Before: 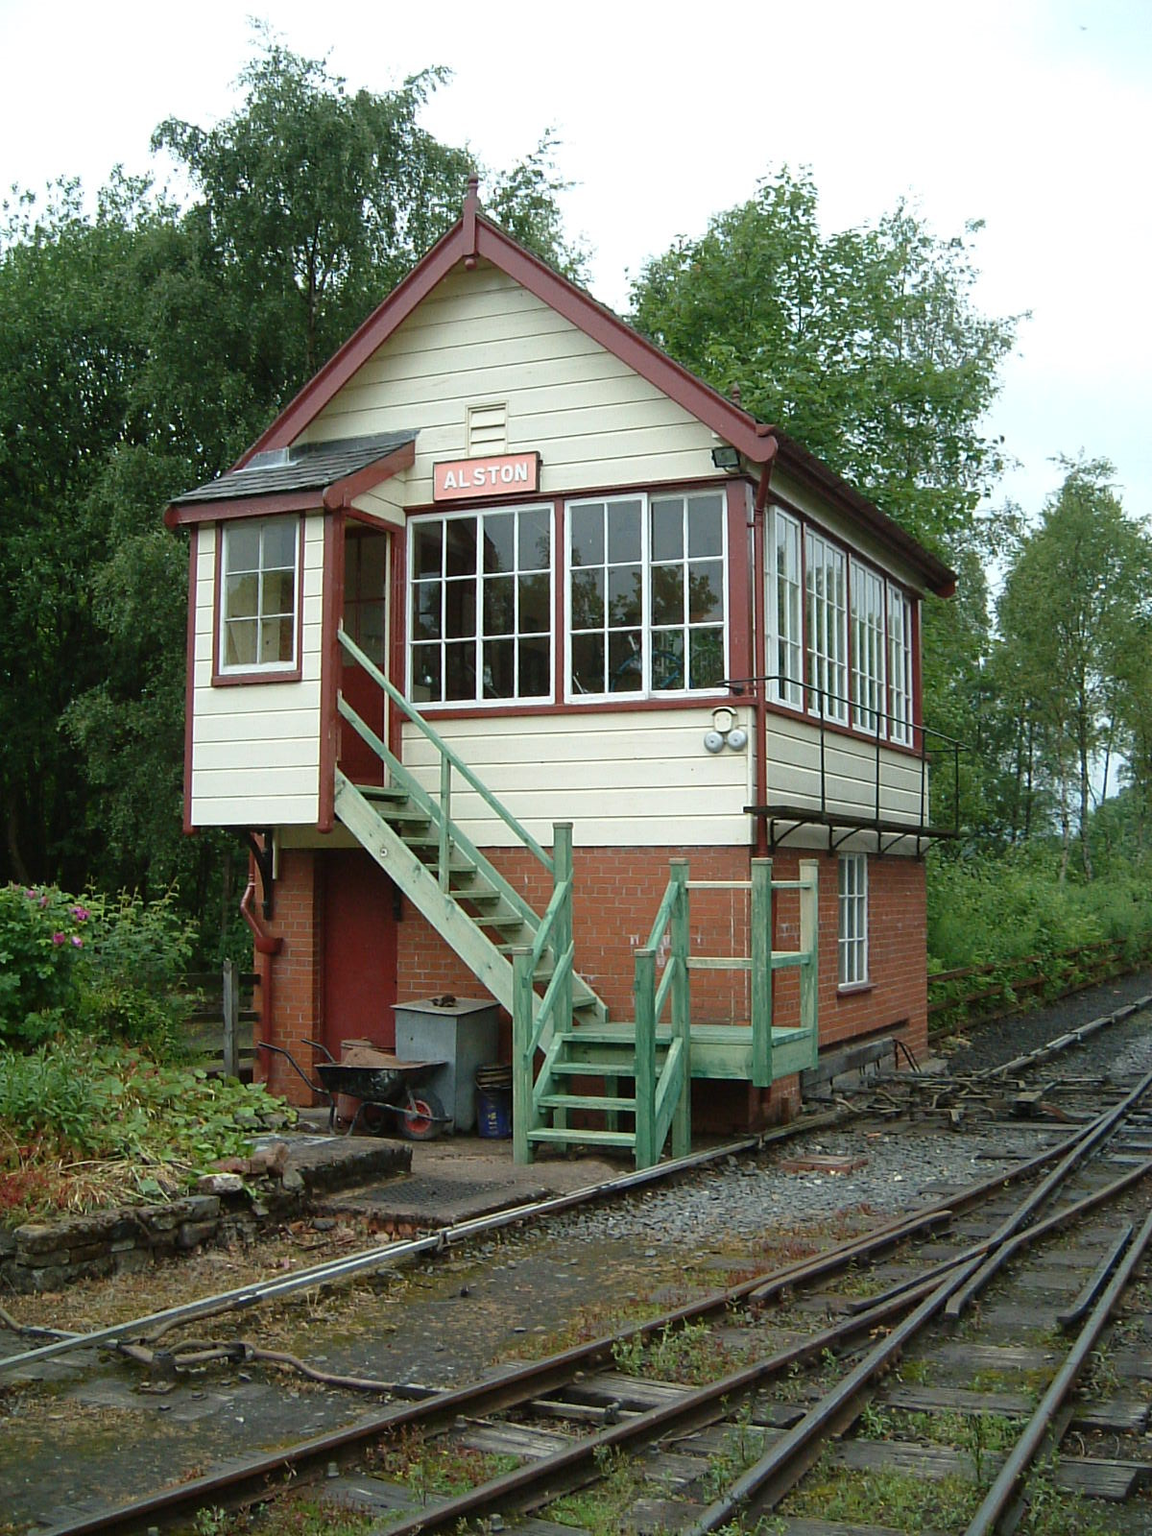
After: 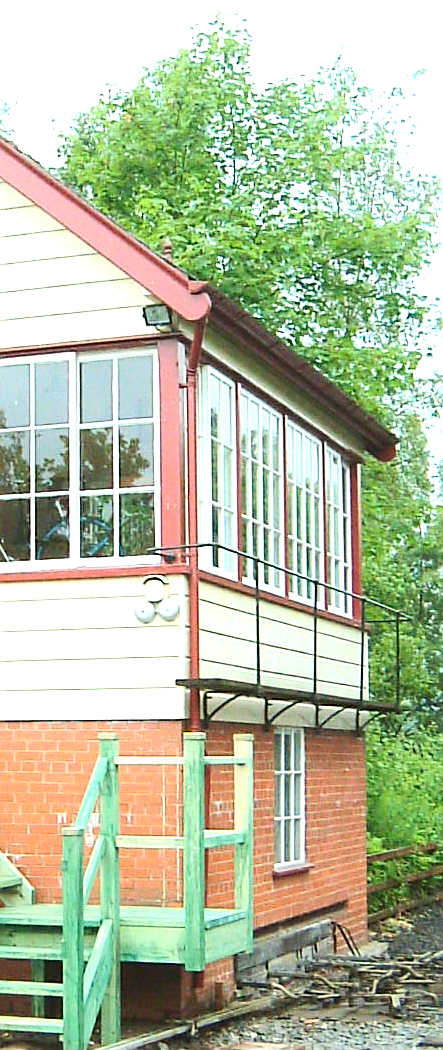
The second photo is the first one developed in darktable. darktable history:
exposure: black level correction 0, exposure 1.5 EV, compensate exposure bias true, compensate highlight preservation false
crop and rotate: left 49.936%, top 10.094%, right 13.136%, bottom 24.256%
contrast brightness saturation: contrast 0.2, brightness 0.16, saturation 0.22
rotate and perspective: crop left 0, crop top 0
sharpen: radius 1.864, amount 0.398, threshold 1.271
